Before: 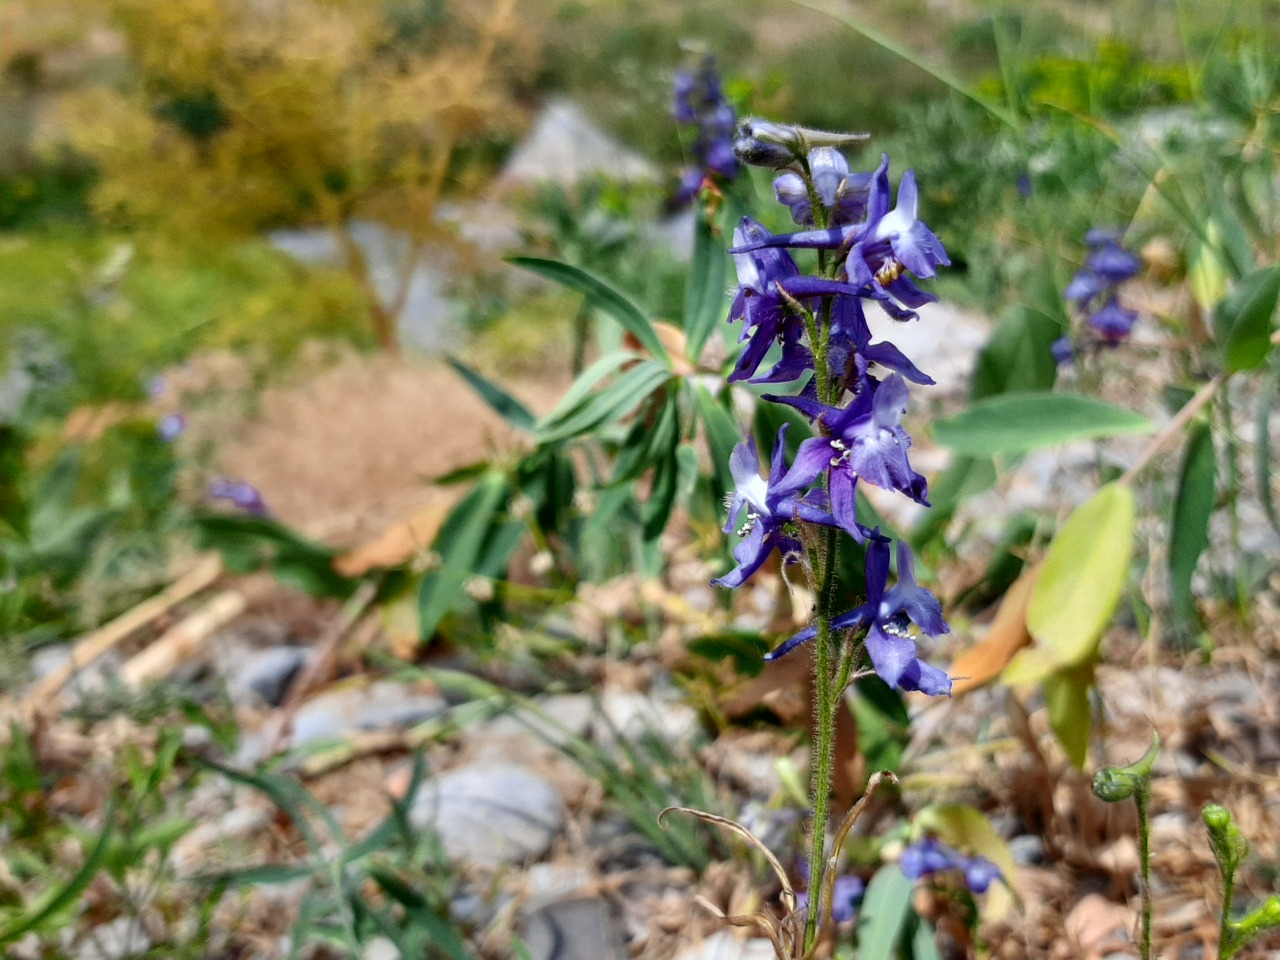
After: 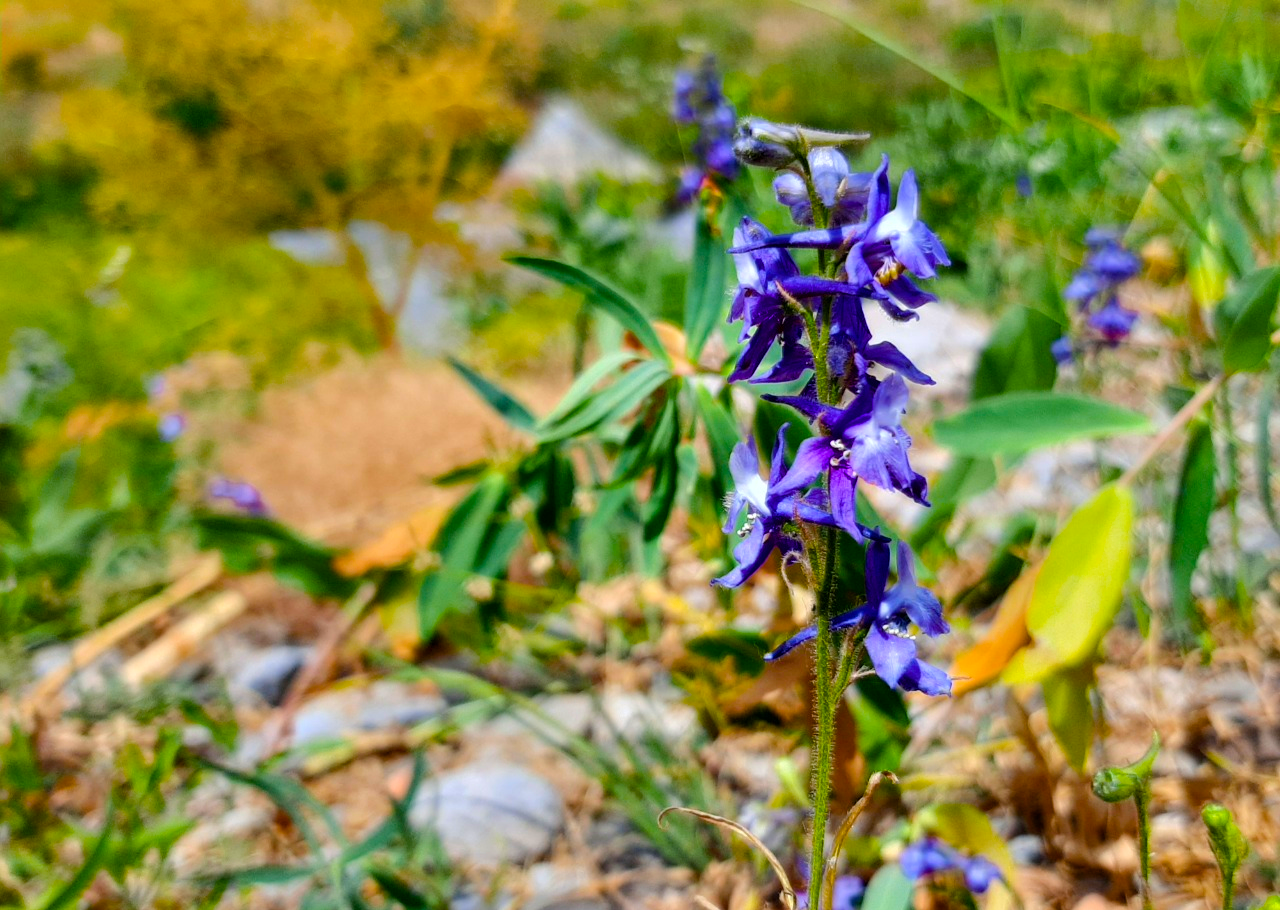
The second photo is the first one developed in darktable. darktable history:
crop and rotate: top 0.01%, bottom 5.109%
color balance rgb: perceptual saturation grading › global saturation 38.836%, perceptual brilliance grading › mid-tones 9.095%, perceptual brilliance grading › shadows 15.369%, global vibrance 29.611%
